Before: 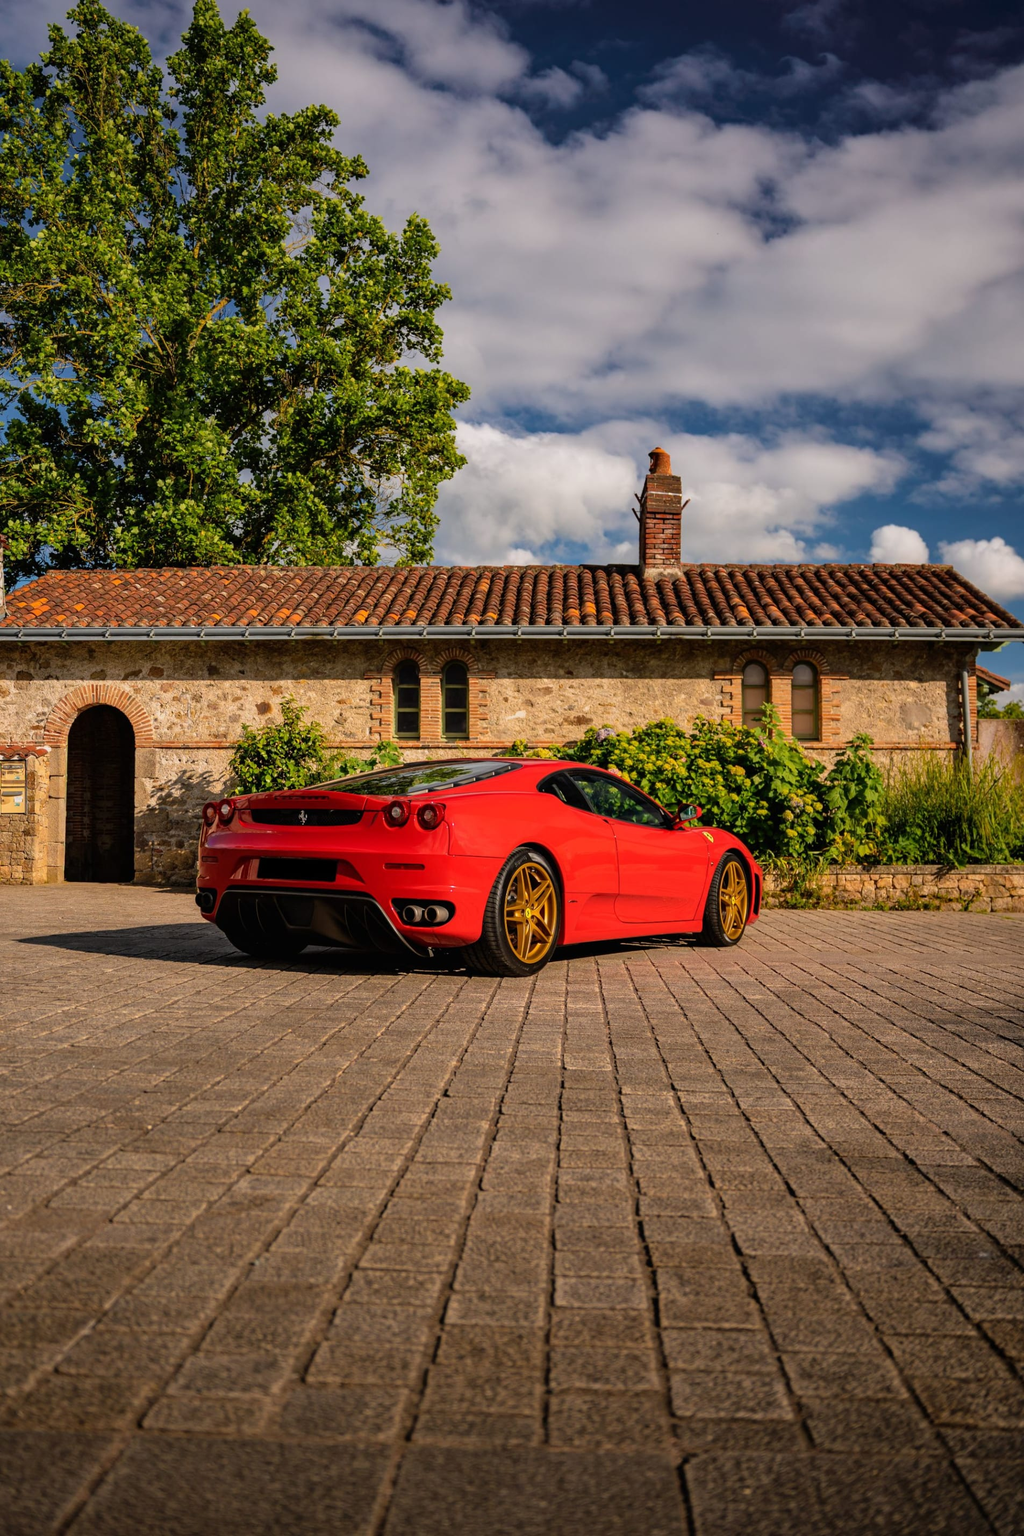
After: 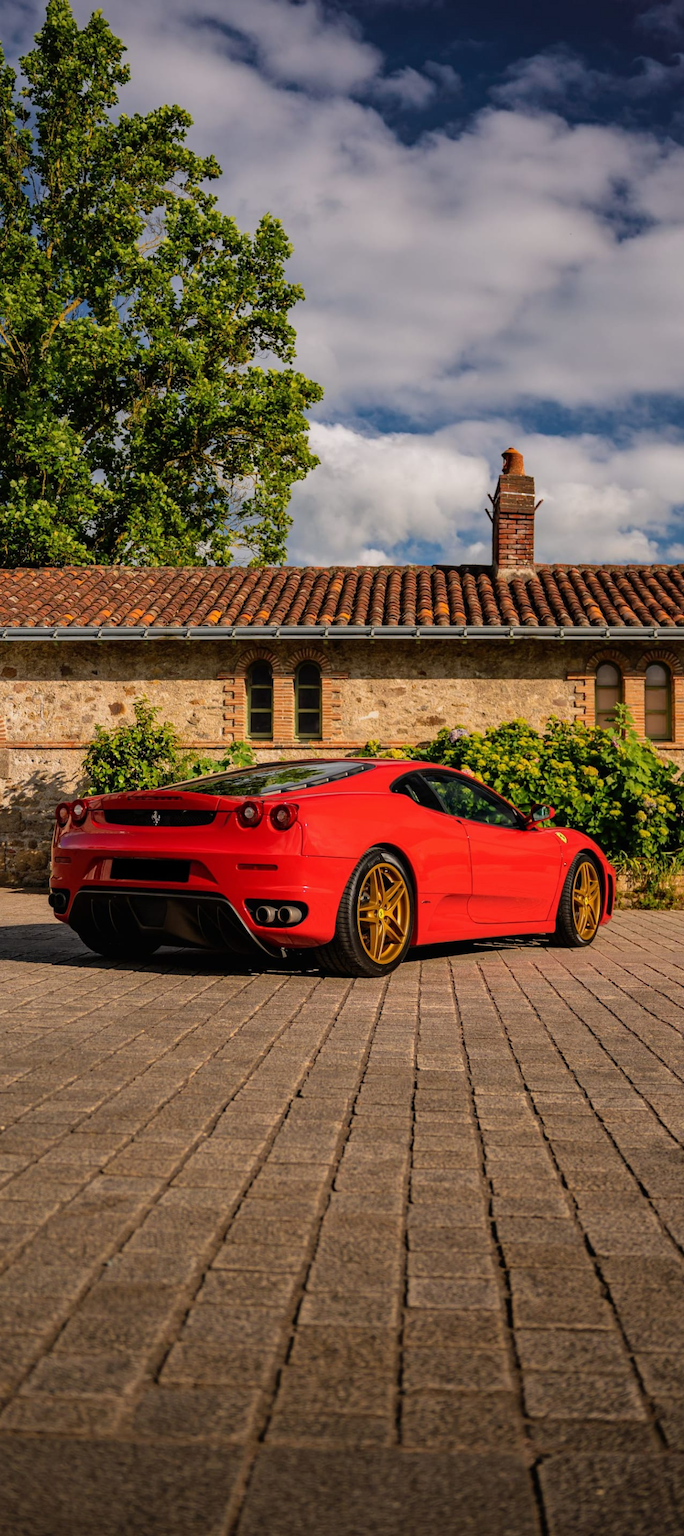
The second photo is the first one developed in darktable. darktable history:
exposure: exposure -0.04 EV, compensate highlight preservation false
crop and rotate: left 14.425%, right 18.709%
